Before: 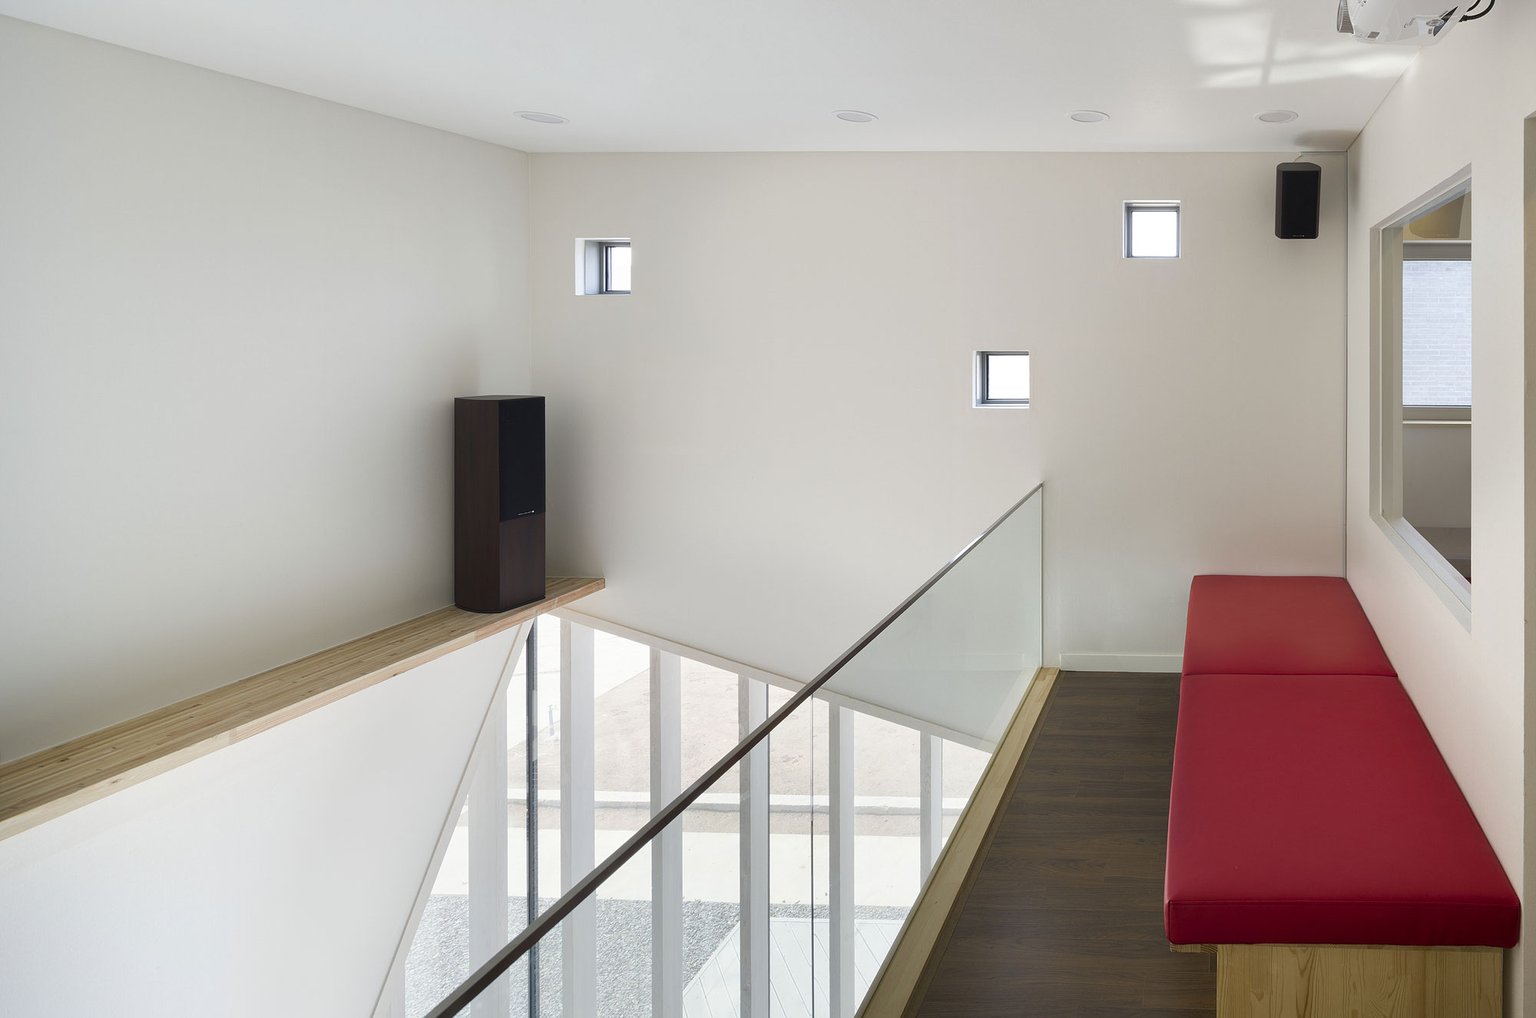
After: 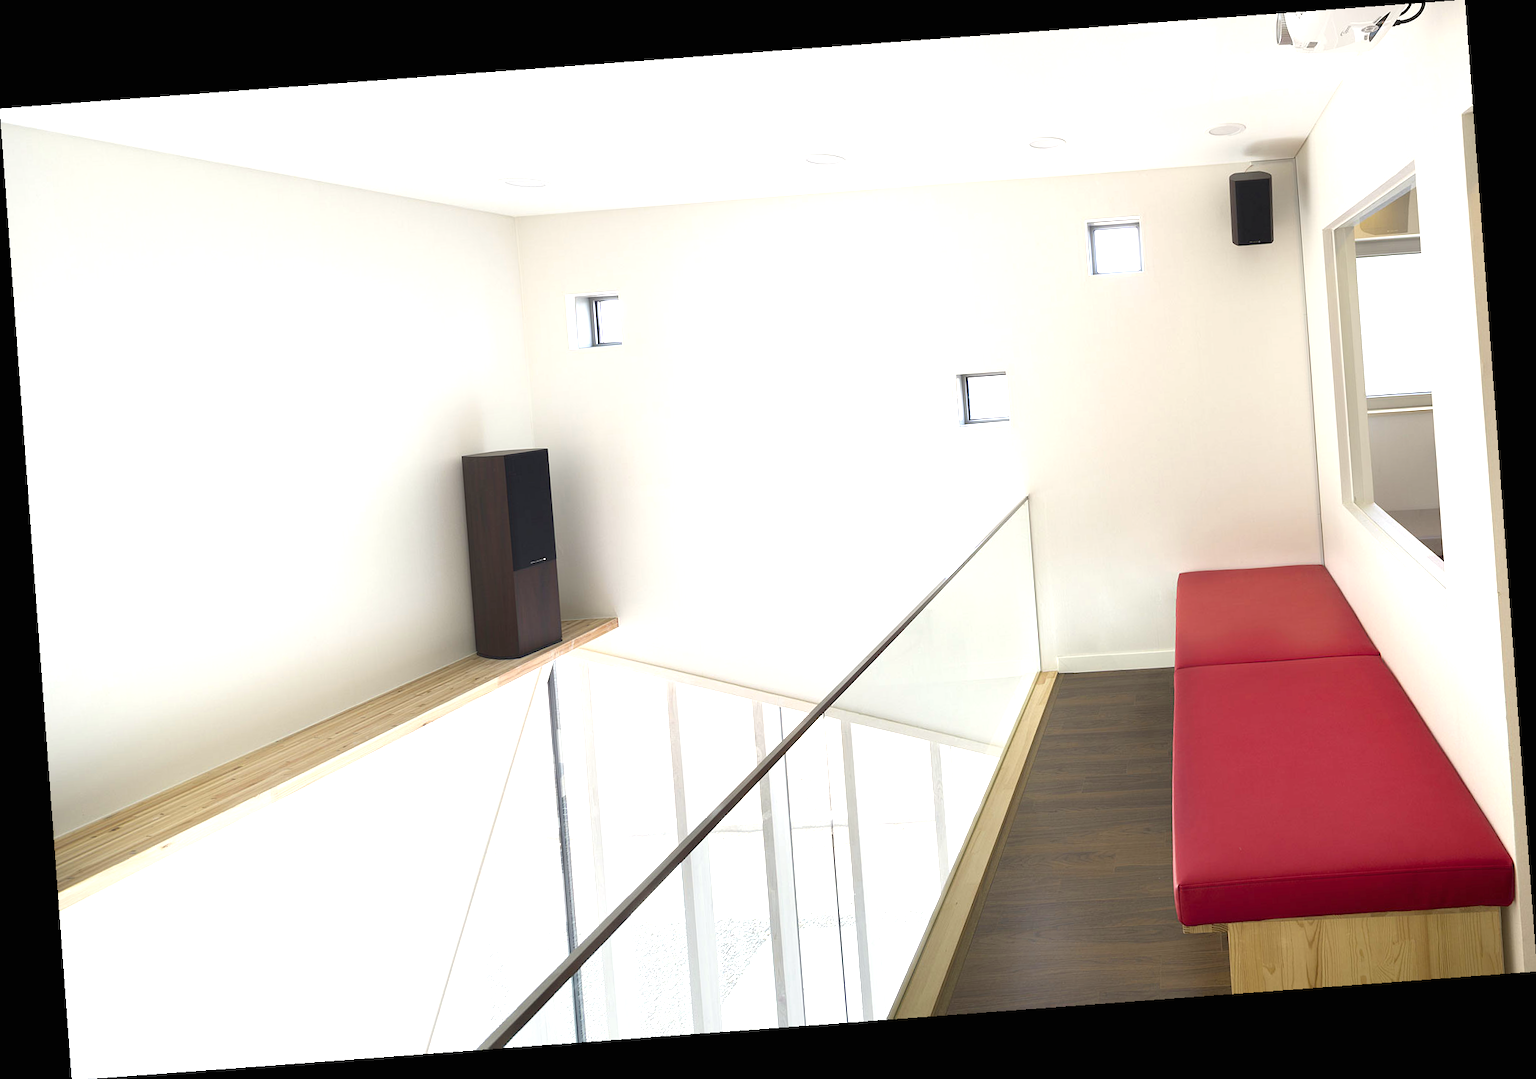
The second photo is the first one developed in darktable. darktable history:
exposure: black level correction 0, exposure 1 EV, compensate highlight preservation false
rotate and perspective: rotation -4.25°, automatic cropping off
white balance: red 1.009, blue 0.985
